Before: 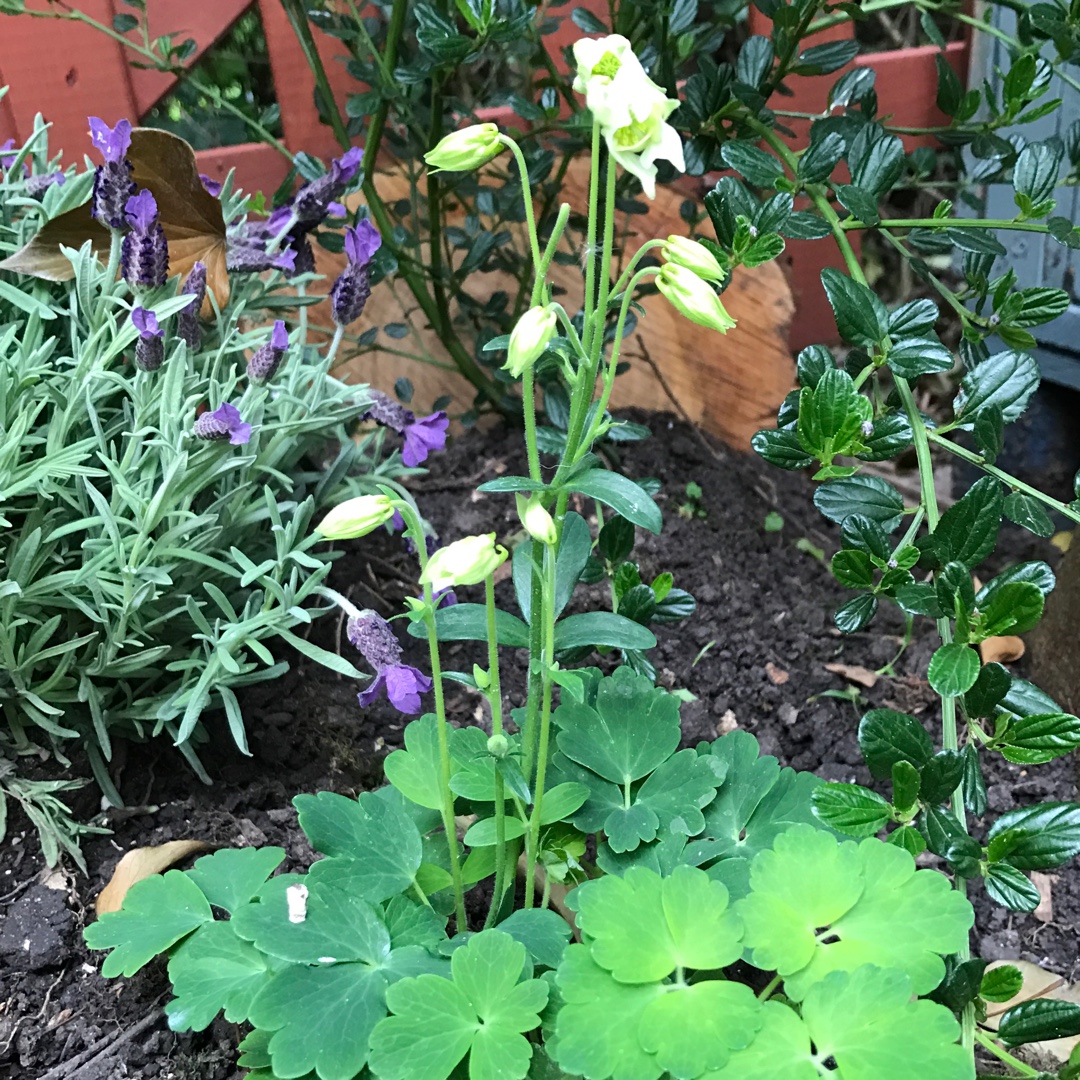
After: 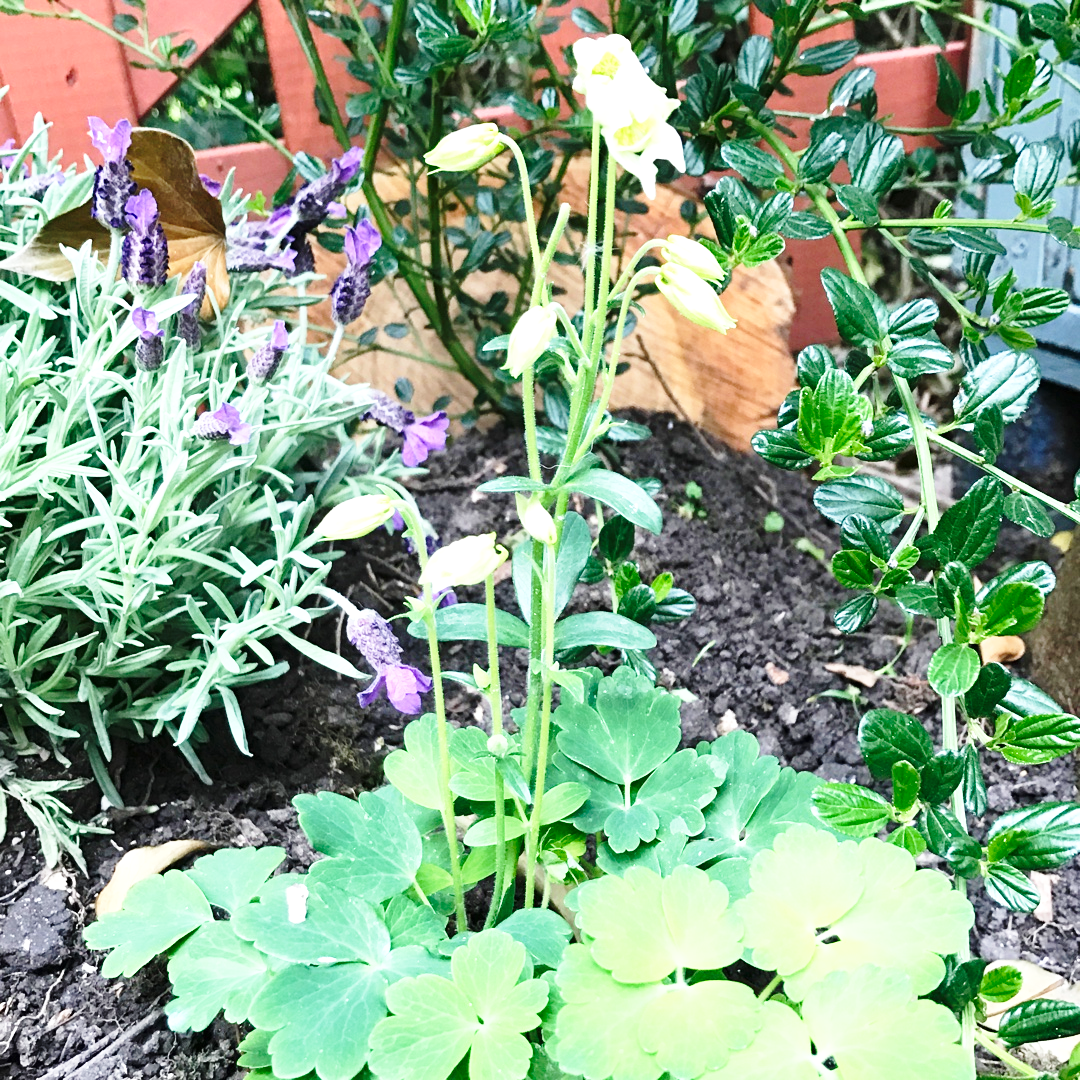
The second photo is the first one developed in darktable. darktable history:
exposure: black level correction 0, exposure 0.6 EV, compensate highlight preservation false
local contrast: mode bilateral grid, contrast 15, coarseness 36, detail 105%, midtone range 0.2
base curve: curves: ch0 [(0, 0) (0.028, 0.03) (0.121, 0.232) (0.46, 0.748) (0.859, 0.968) (1, 1)], preserve colors none
